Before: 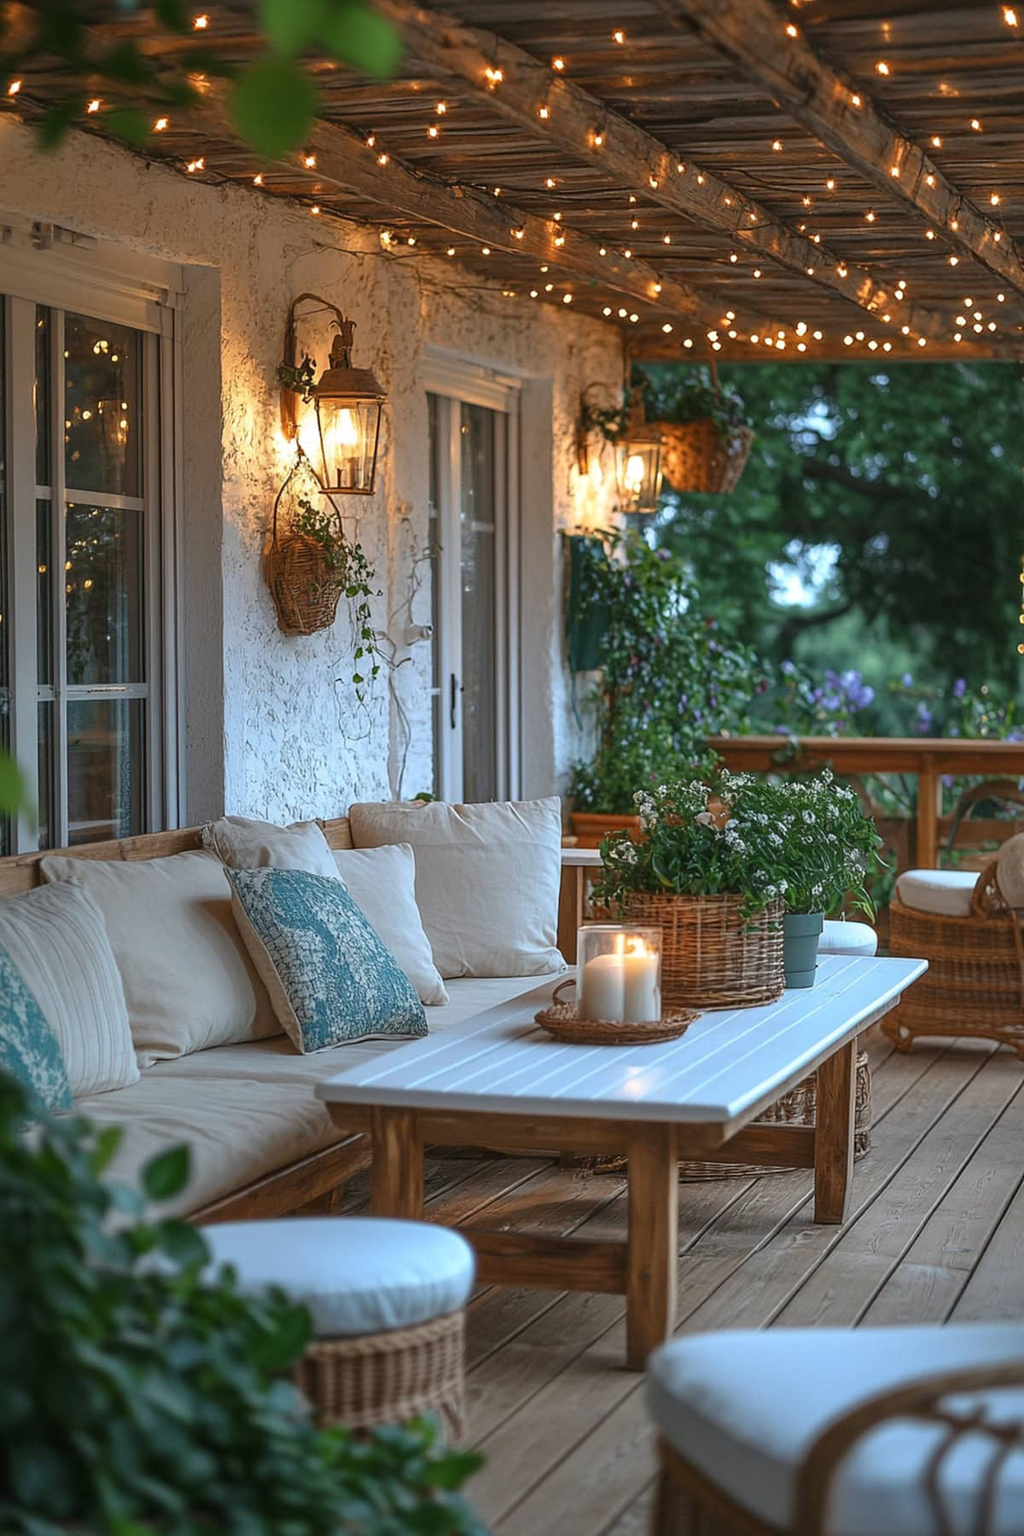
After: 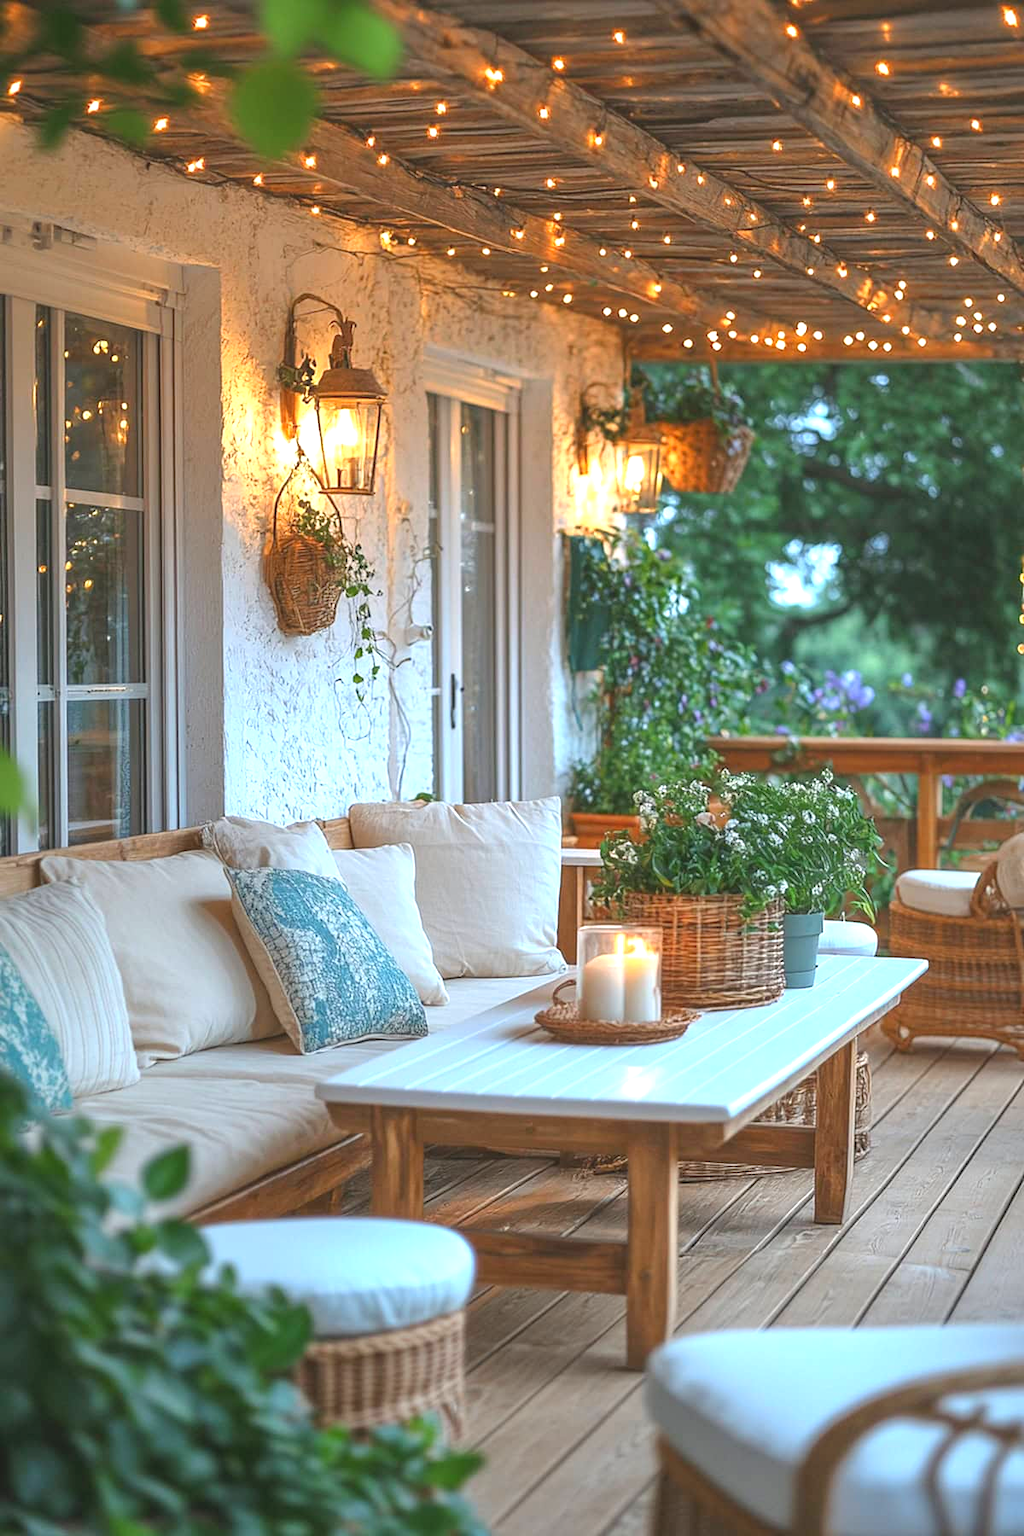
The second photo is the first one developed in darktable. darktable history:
contrast brightness saturation: contrast -0.1, brightness 0.05, saturation 0.08
exposure: black level correction 0, exposure 0.95 EV, compensate exposure bias true, compensate highlight preservation false
